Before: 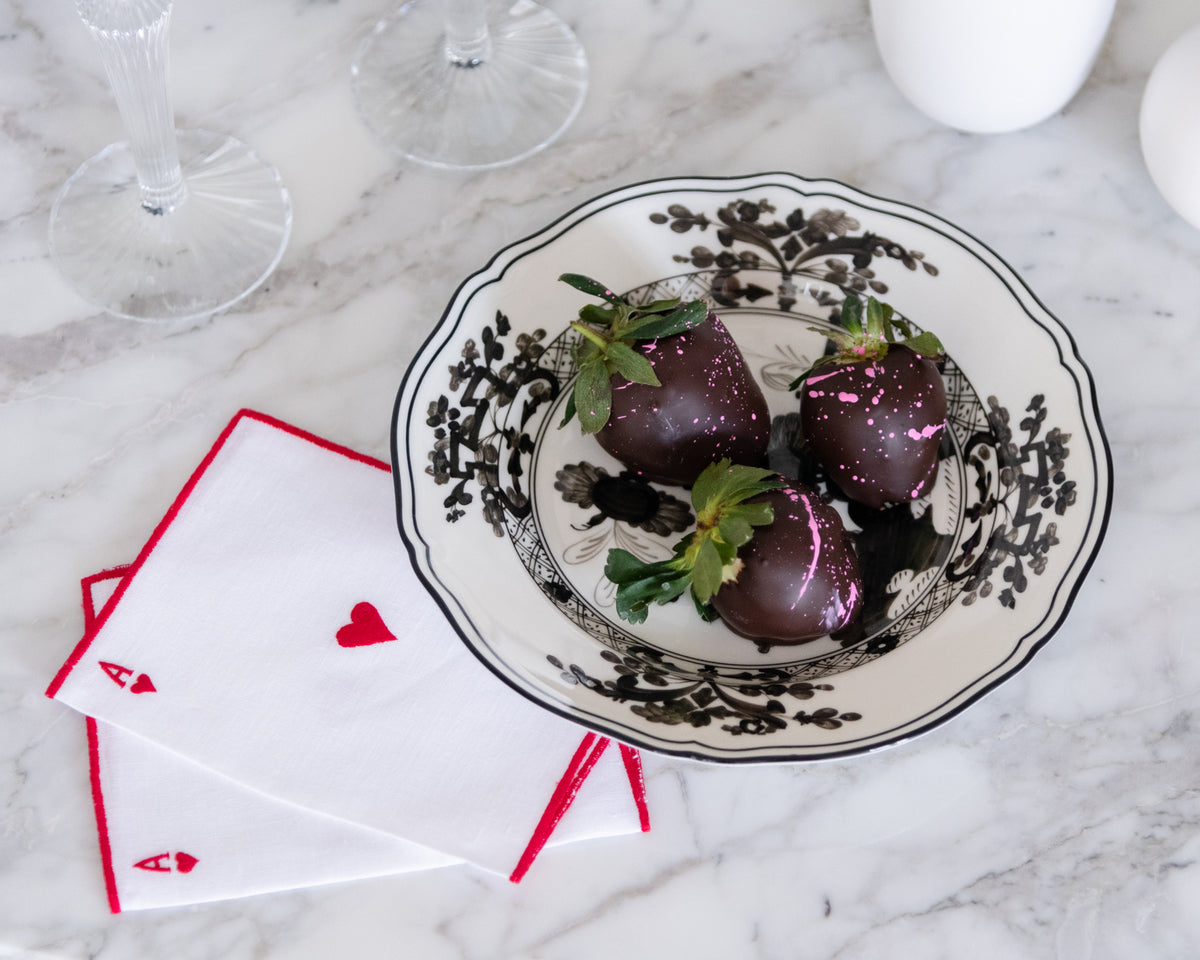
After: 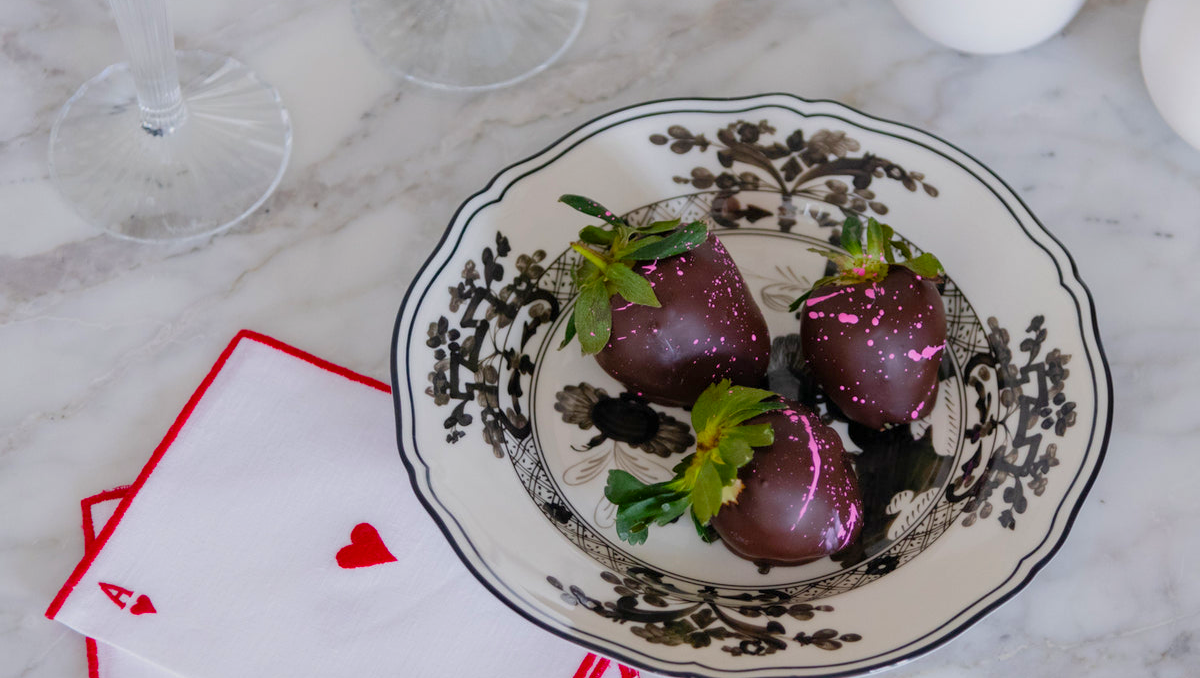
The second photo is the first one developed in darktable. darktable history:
color balance rgb: linear chroma grading › global chroma 15%, perceptual saturation grading › global saturation 30%
tone equalizer: -8 EV 0.25 EV, -7 EV 0.417 EV, -6 EV 0.417 EV, -5 EV 0.25 EV, -3 EV -0.25 EV, -2 EV -0.417 EV, -1 EV -0.417 EV, +0 EV -0.25 EV, edges refinement/feathering 500, mask exposure compensation -1.57 EV, preserve details guided filter
crop and rotate: top 8.293%, bottom 20.996%
